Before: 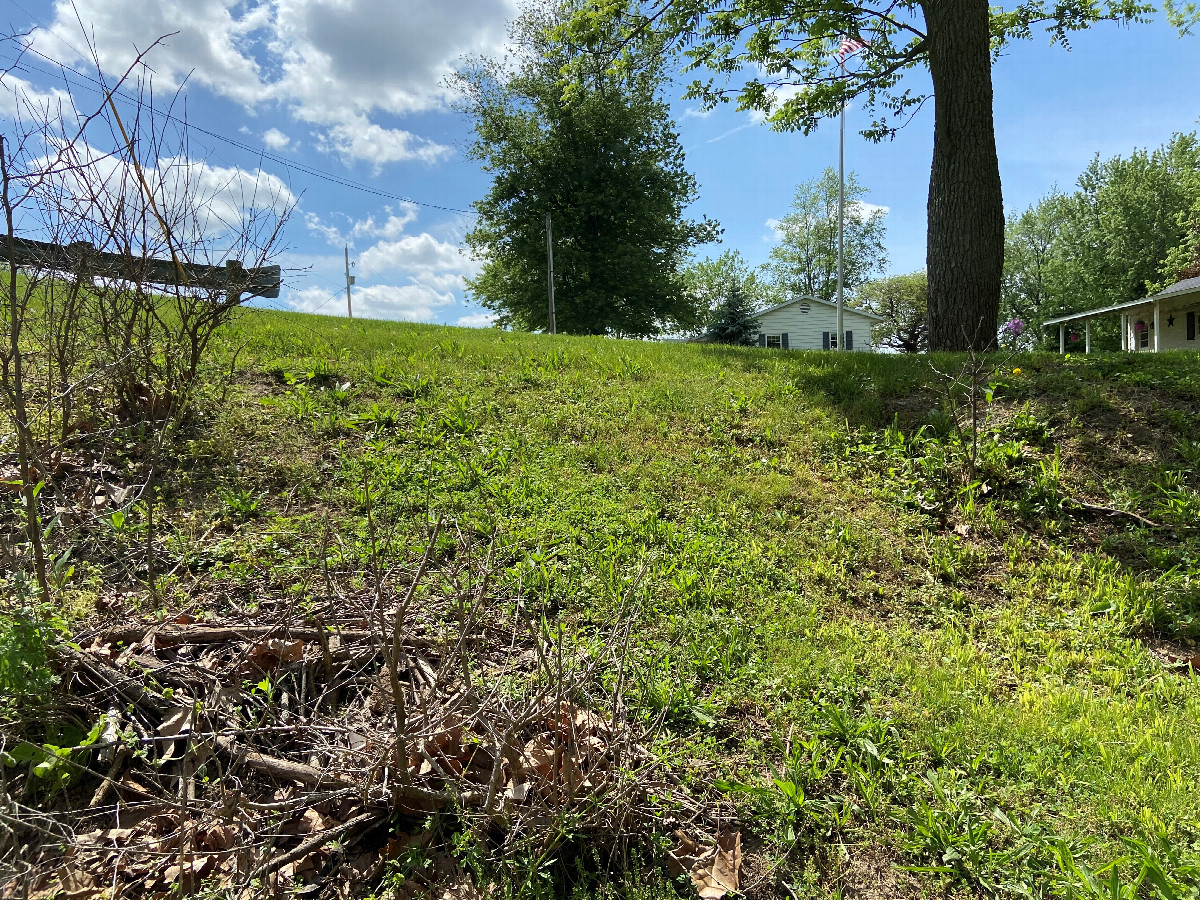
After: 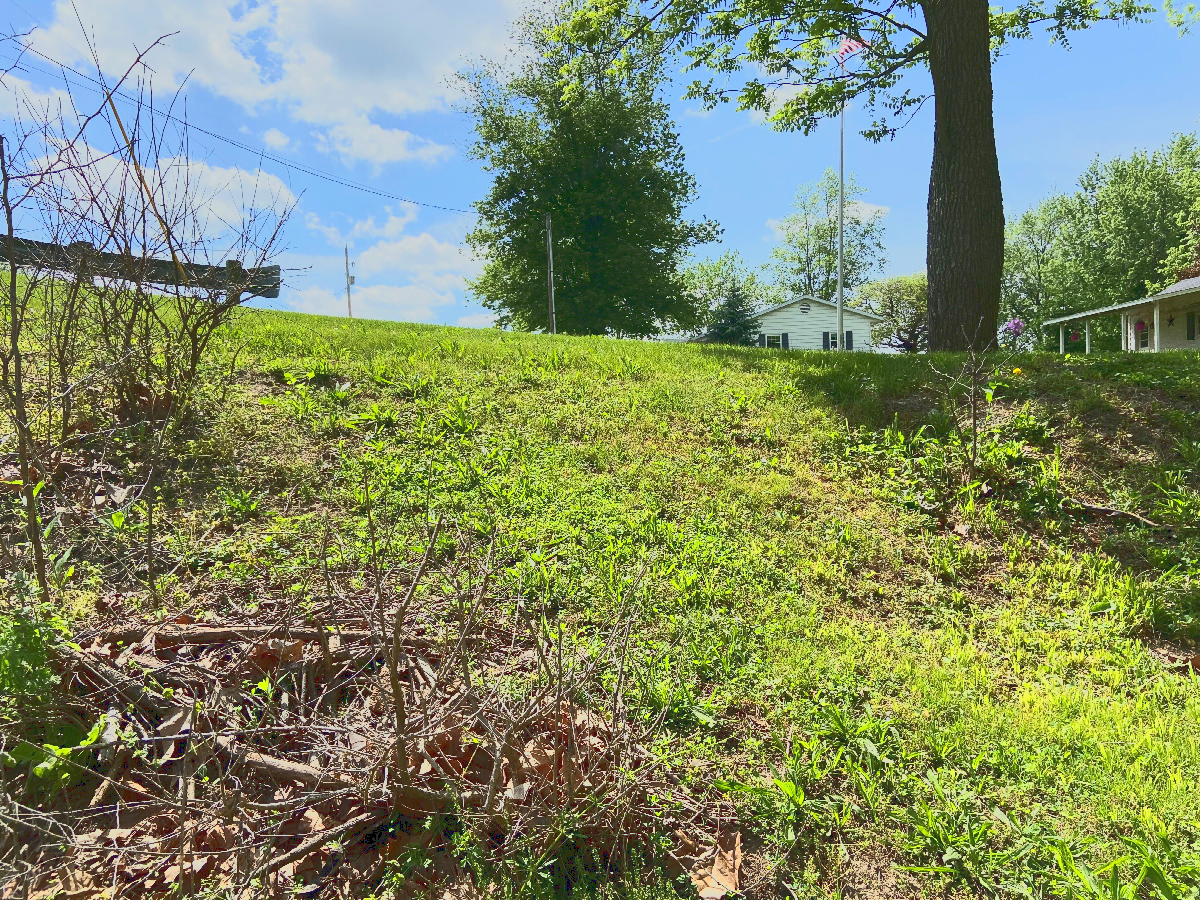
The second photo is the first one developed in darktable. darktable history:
exposure: exposure 0.6 EV, compensate highlight preservation false
tone equalizer: on, module defaults
tone curve: curves: ch0 [(0, 0.148) (0.191, 0.225) (0.39, 0.373) (0.669, 0.716) (0.847, 0.818) (1, 0.839)]
